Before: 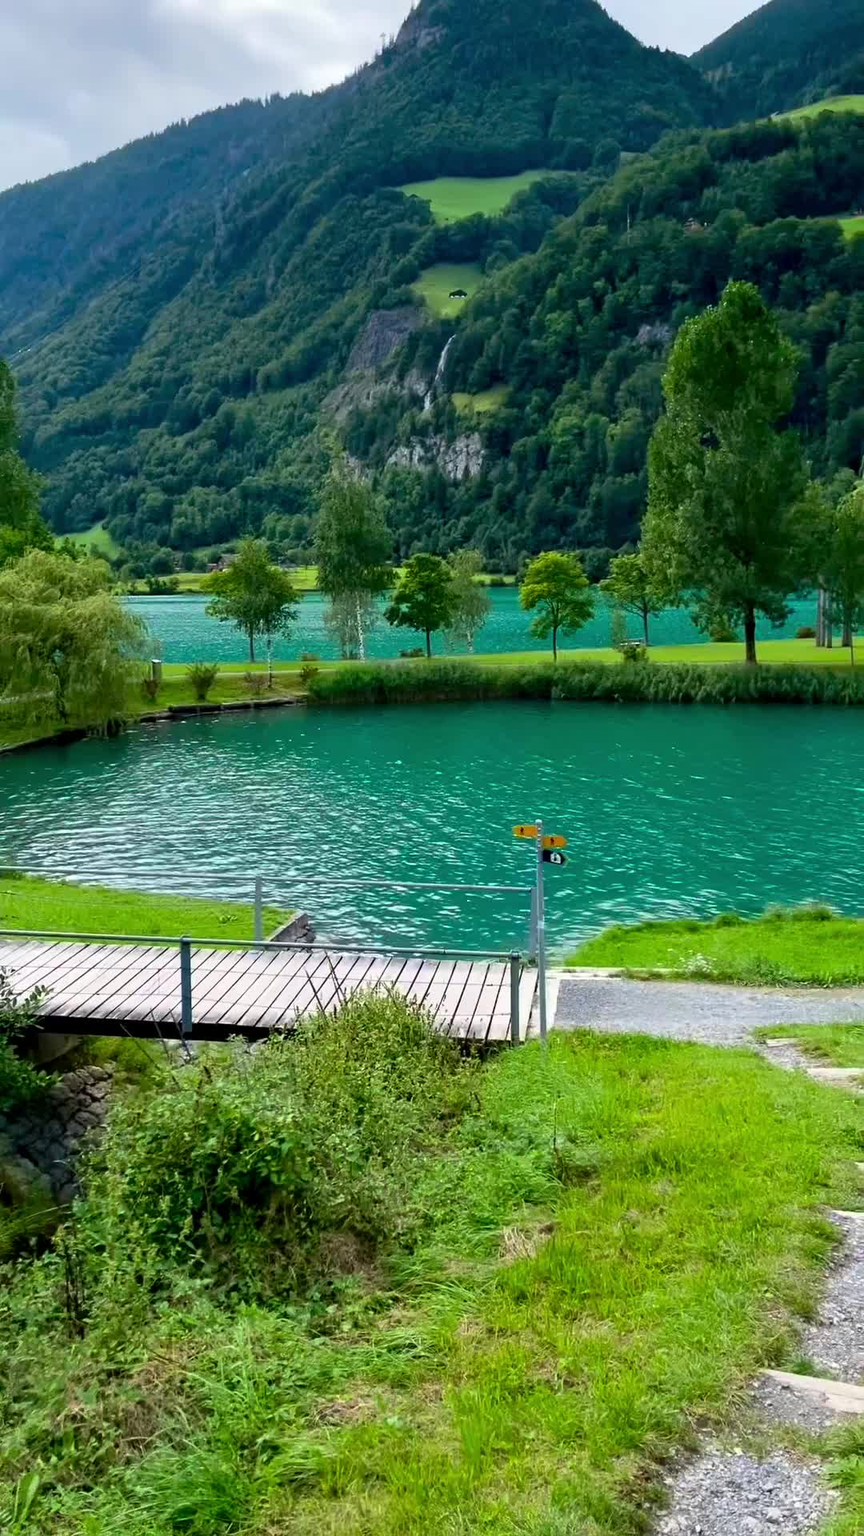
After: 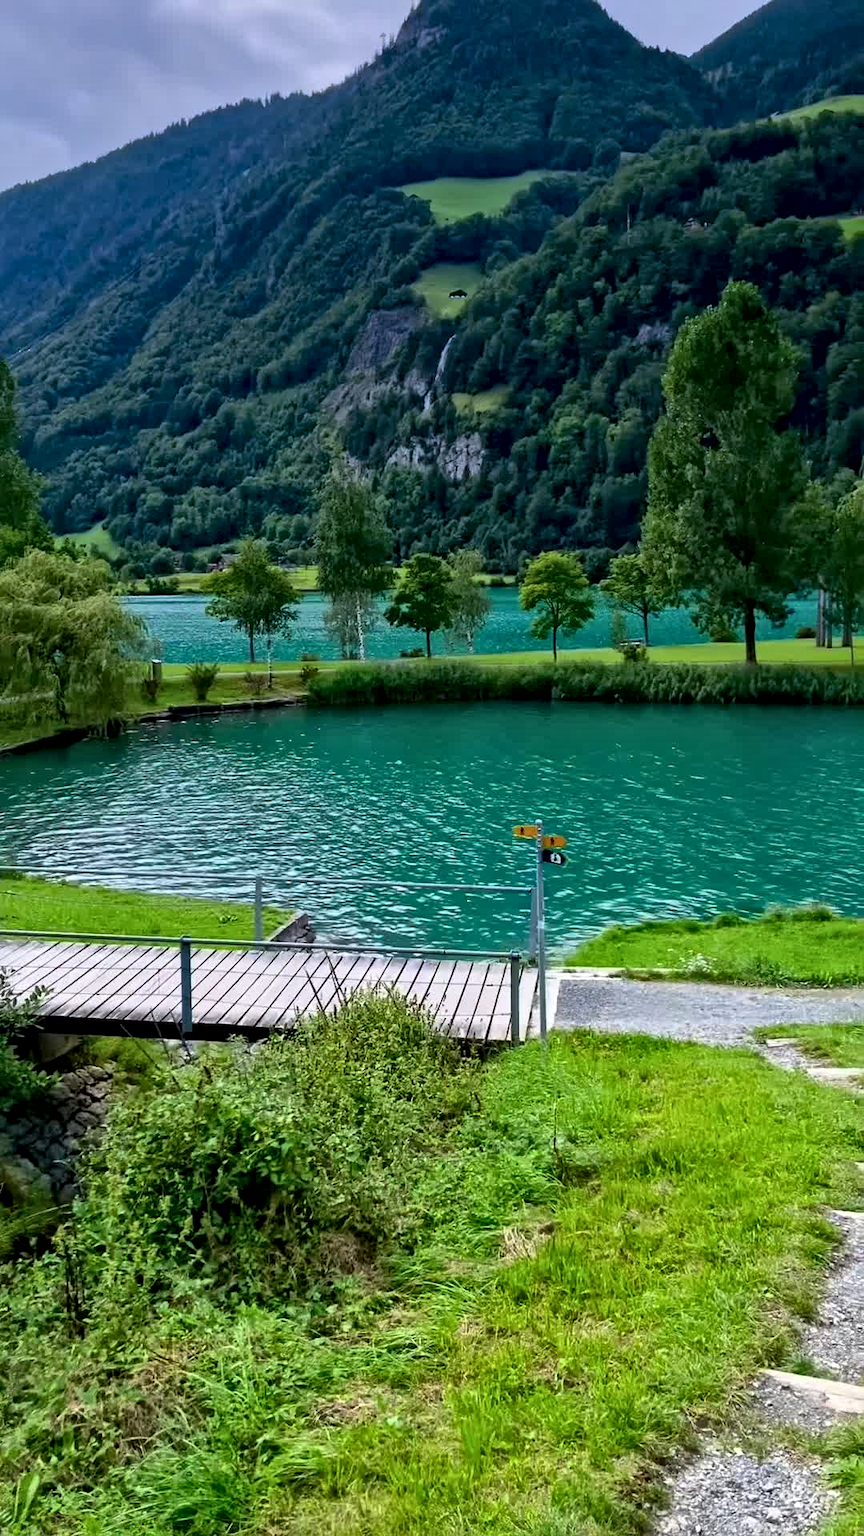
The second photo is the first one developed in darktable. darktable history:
graduated density: hue 238.83°, saturation 50%
local contrast: mode bilateral grid, contrast 20, coarseness 19, detail 163%, midtone range 0.2
